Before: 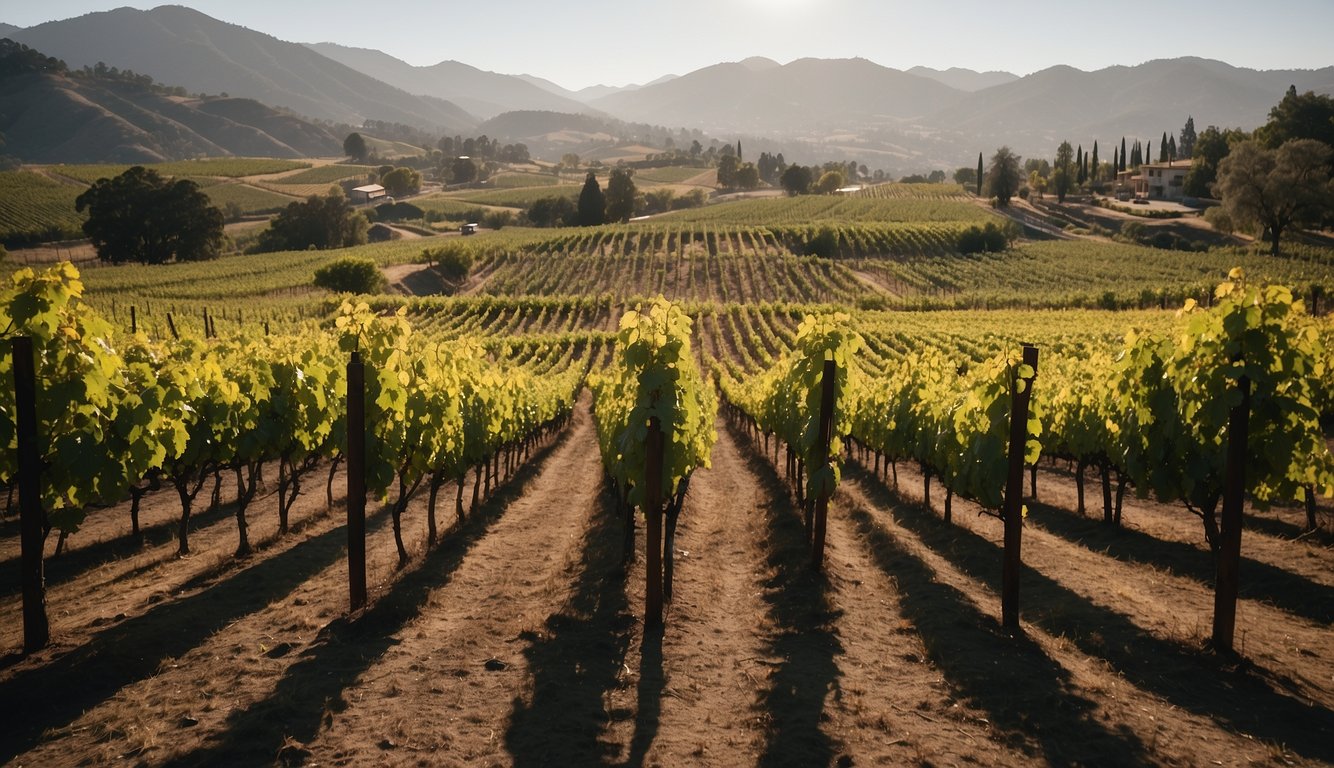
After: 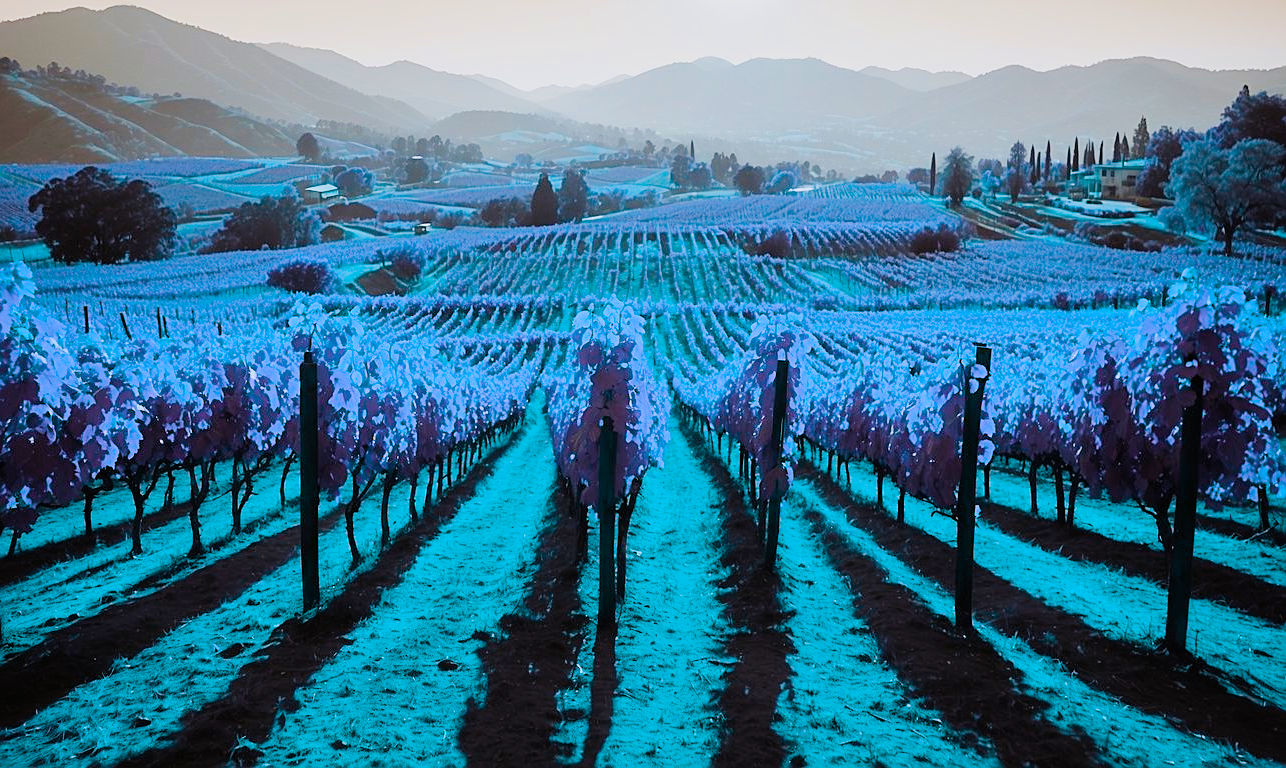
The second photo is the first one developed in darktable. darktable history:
filmic rgb: black relative exposure -7.32 EV, white relative exposure 5.08 EV, threshold 5.98 EV, hardness 3.21, enable highlight reconstruction true
exposure: exposure 0.947 EV, compensate exposure bias true, compensate highlight preservation false
crop and rotate: left 3.542%
sharpen: on, module defaults
color balance rgb: perceptual saturation grading › global saturation 30.543%, hue shift 178.47°, global vibrance 49.491%, contrast 0.35%
